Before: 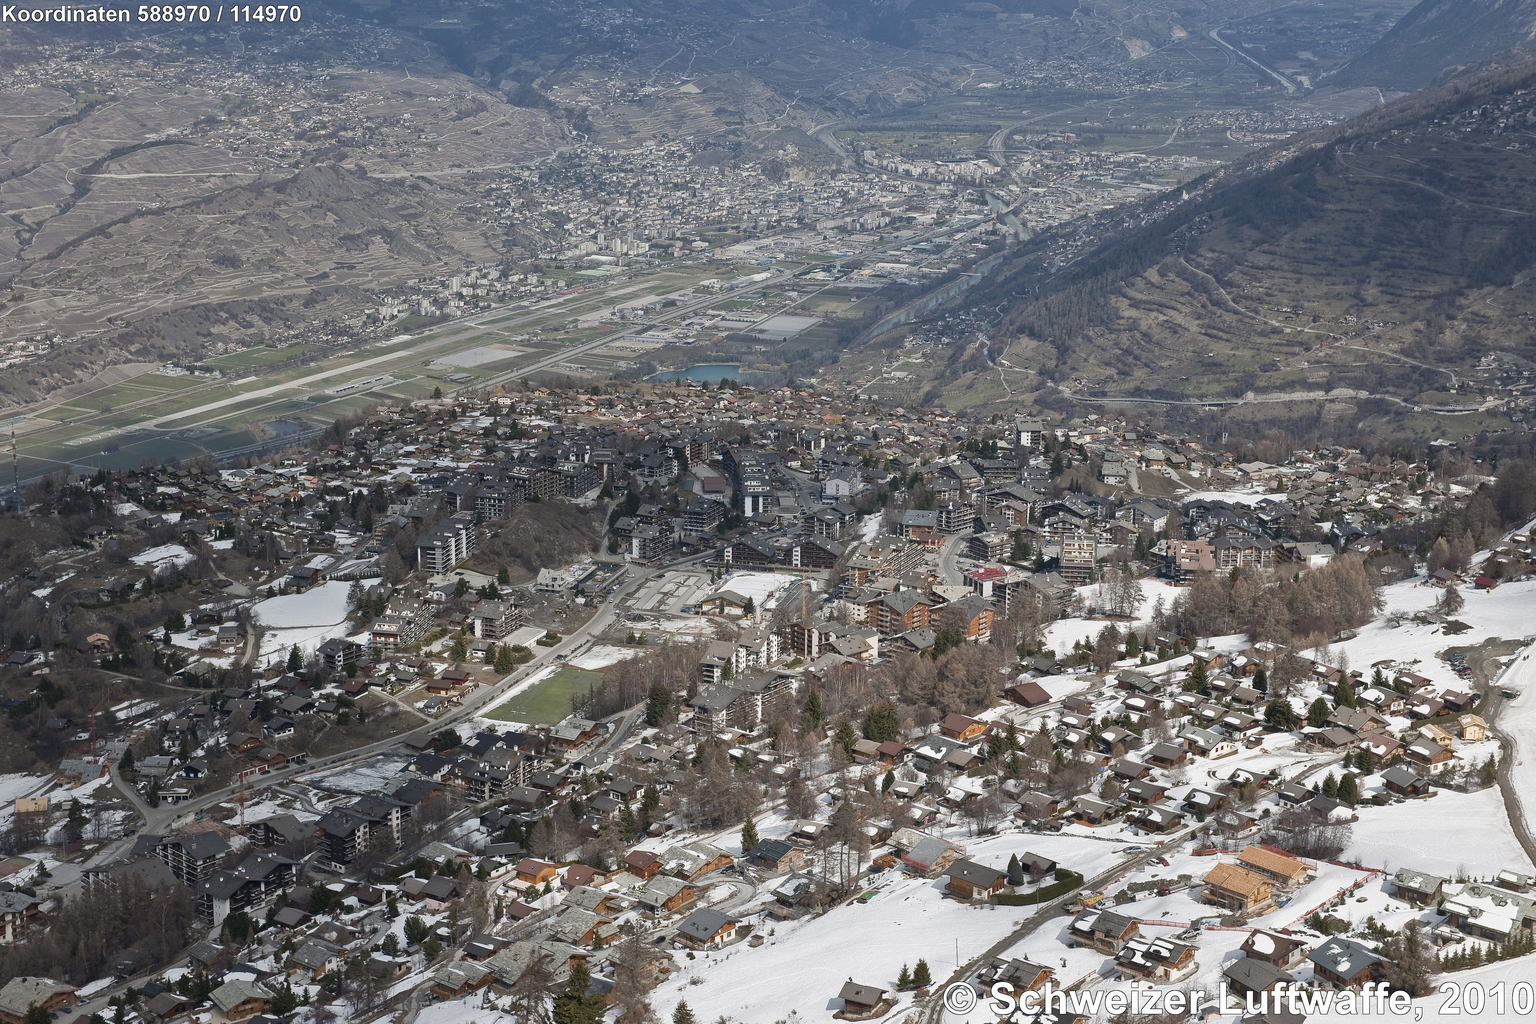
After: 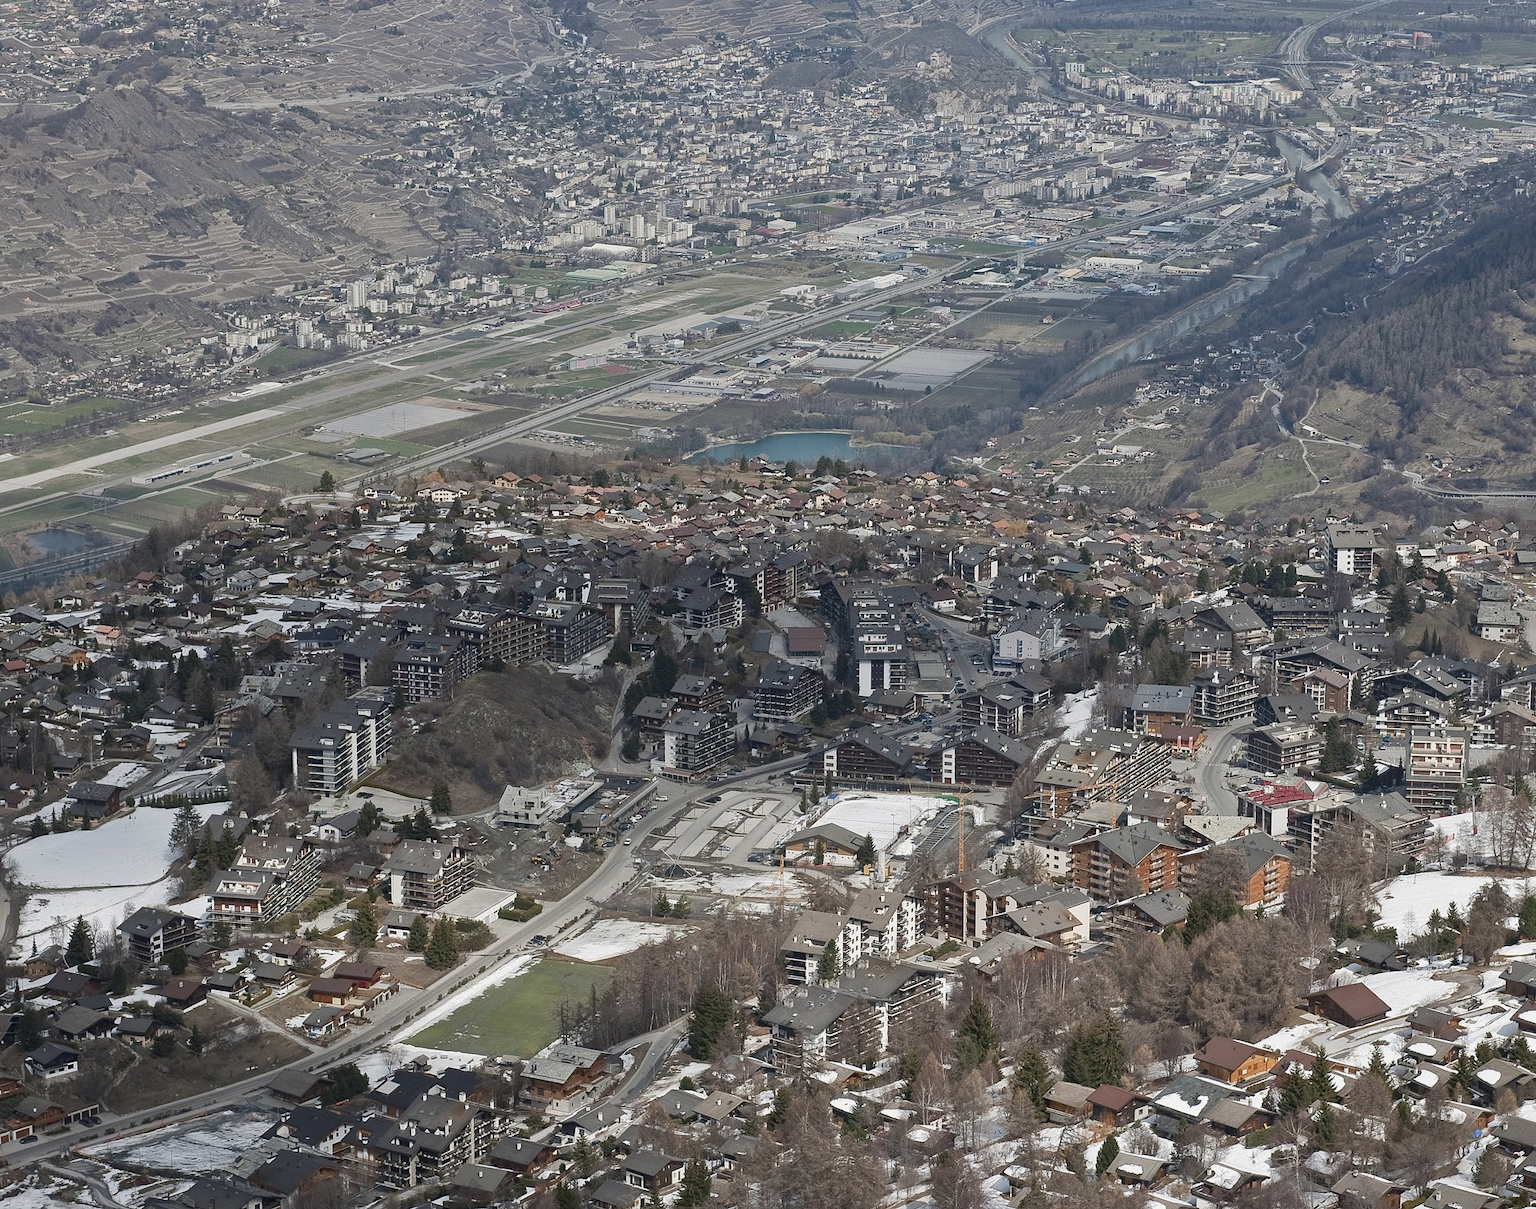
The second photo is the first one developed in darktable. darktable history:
base curve: preserve colors none
crop: left 16.202%, top 11.208%, right 26.045%, bottom 20.557%
